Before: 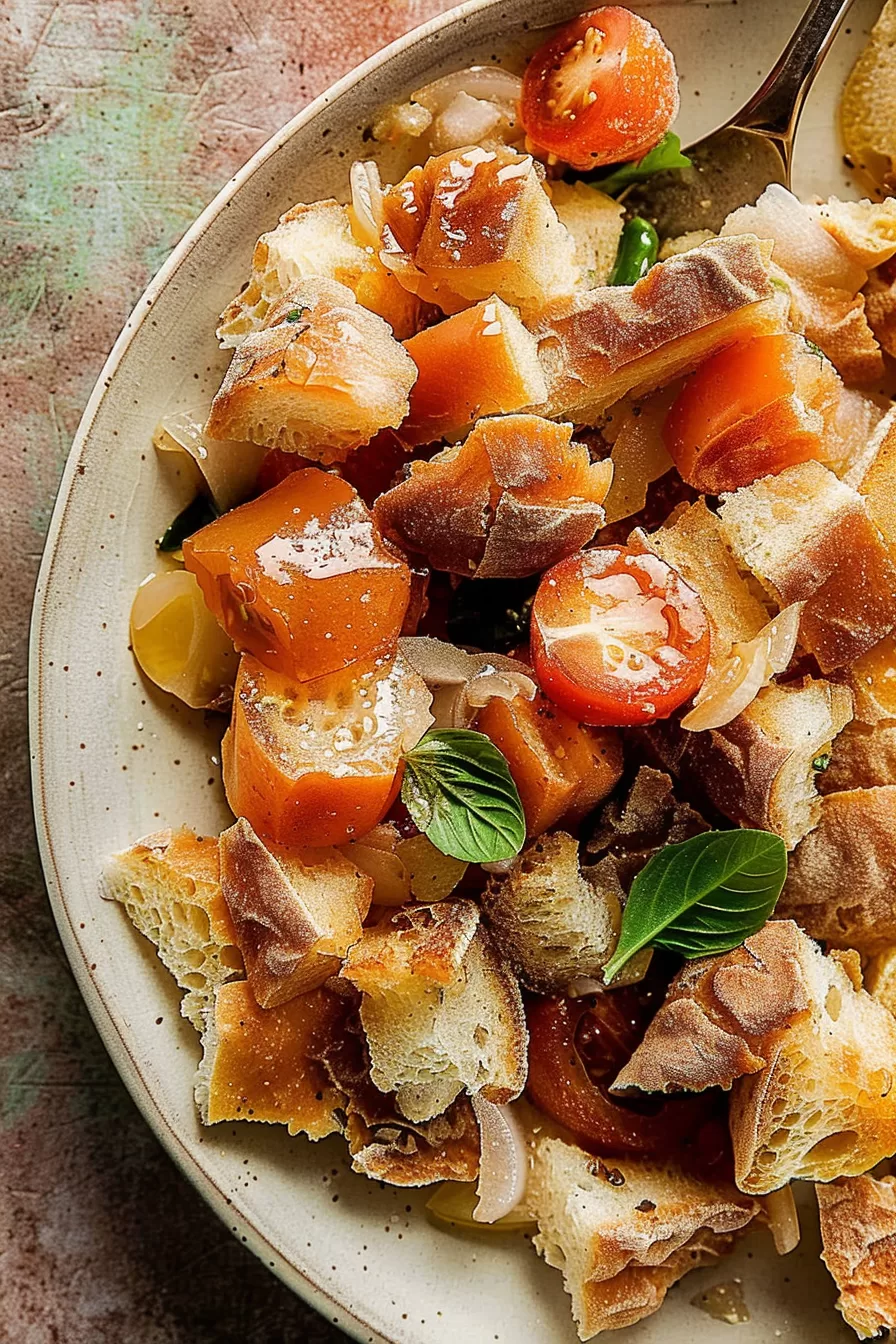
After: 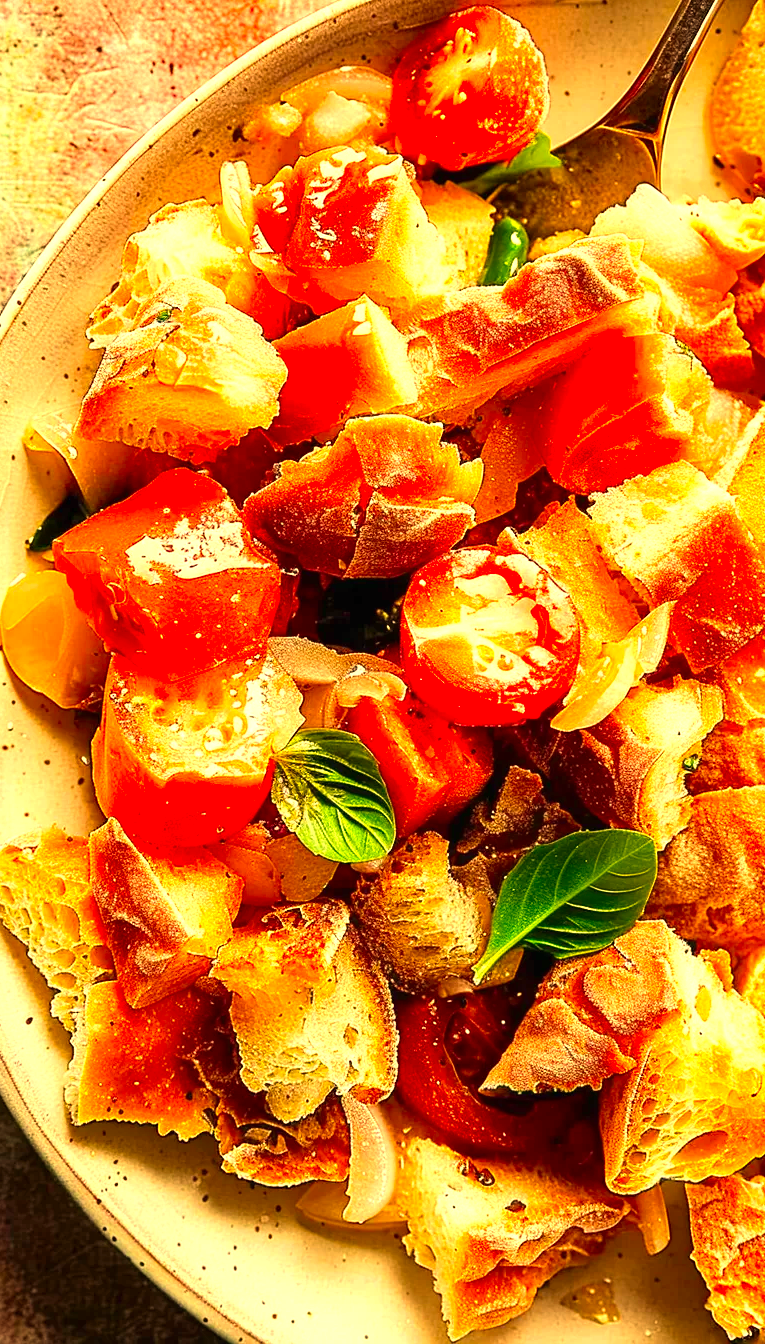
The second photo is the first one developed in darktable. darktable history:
contrast brightness saturation: saturation 0.5
exposure: black level correction 0, exposure 0.9 EV, compensate exposure bias true, compensate highlight preservation false
crop and rotate: left 14.584%
white balance: red 1.138, green 0.996, blue 0.812
